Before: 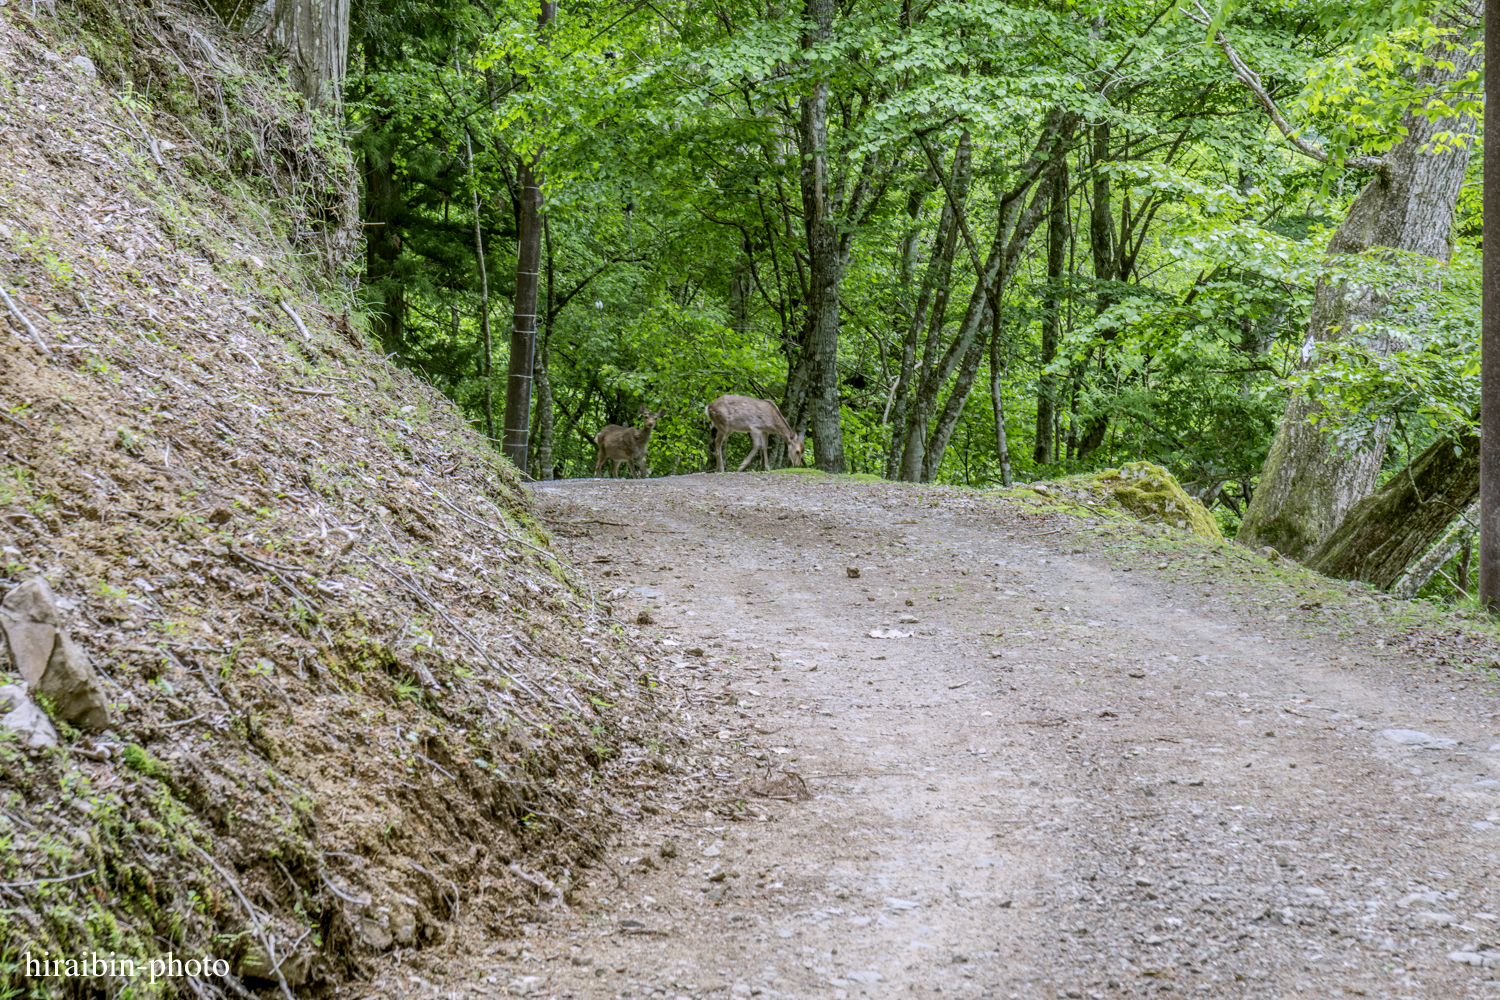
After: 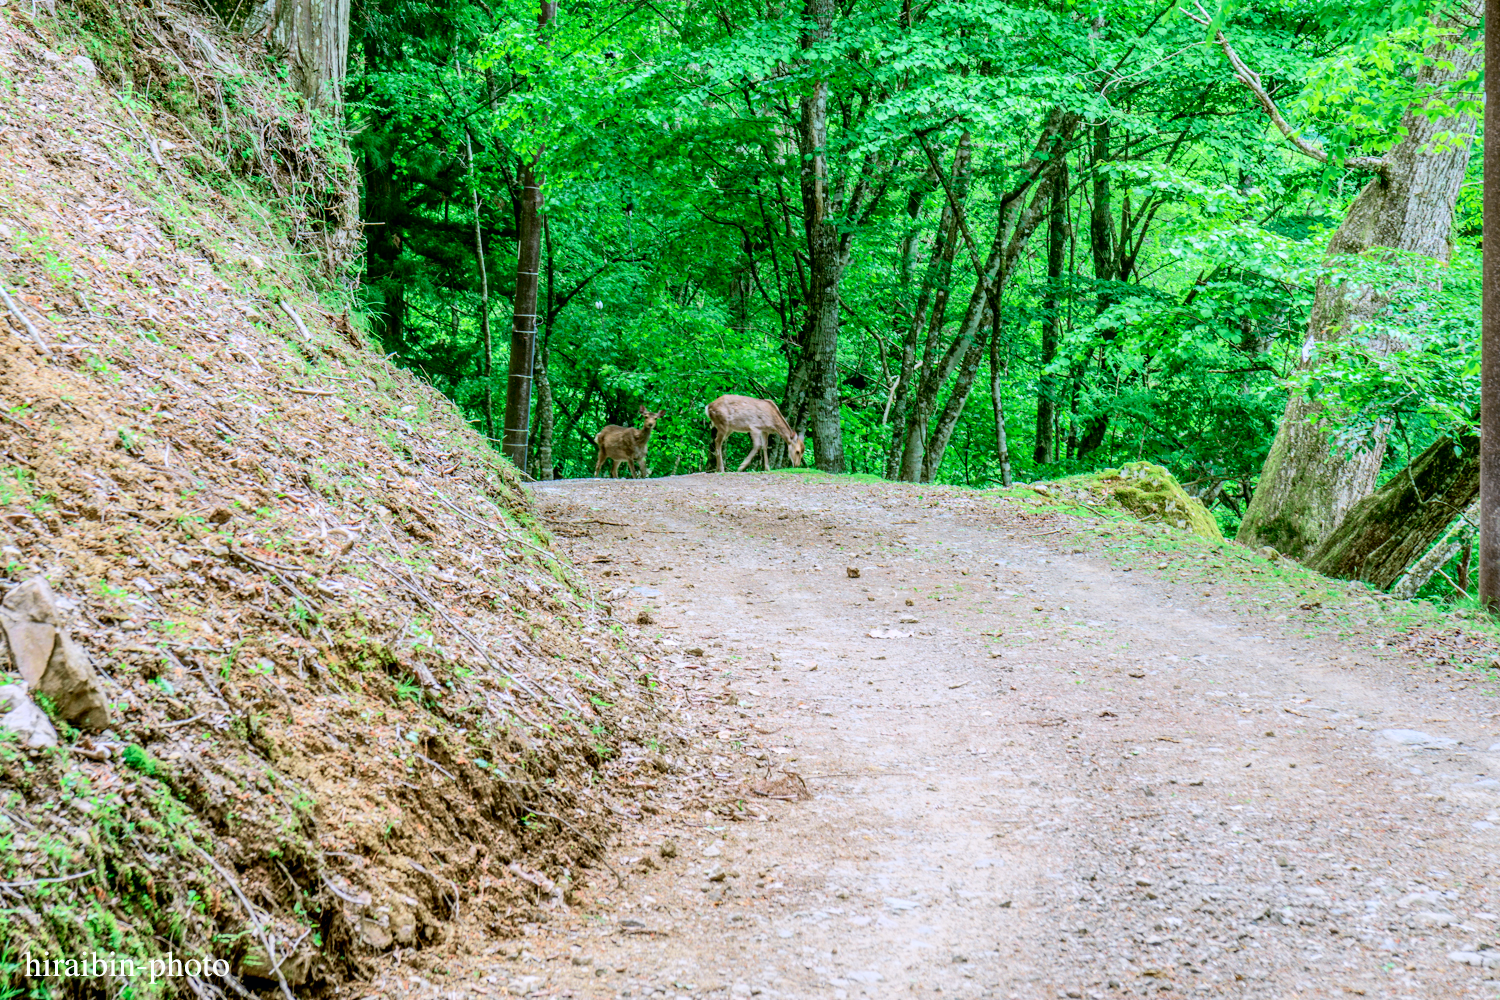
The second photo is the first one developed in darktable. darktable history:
tone curve: curves: ch0 [(0, 0) (0.051, 0.027) (0.096, 0.071) (0.219, 0.248) (0.428, 0.52) (0.596, 0.713) (0.727, 0.823) (0.859, 0.924) (1, 1)]; ch1 [(0, 0) (0.1, 0.038) (0.318, 0.221) (0.413, 0.325) (0.454, 0.41) (0.493, 0.478) (0.503, 0.501) (0.516, 0.515) (0.548, 0.575) (0.561, 0.596) (0.594, 0.647) (0.666, 0.701) (1, 1)]; ch2 [(0, 0) (0.453, 0.44) (0.479, 0.476) (0.504, 0.5) (0.52, 0.526) (0.557, 0.585) (0.583, 0.608) (0.824, 0.815) (1, 1)], color space Lab, independent channels, preserve colors none
